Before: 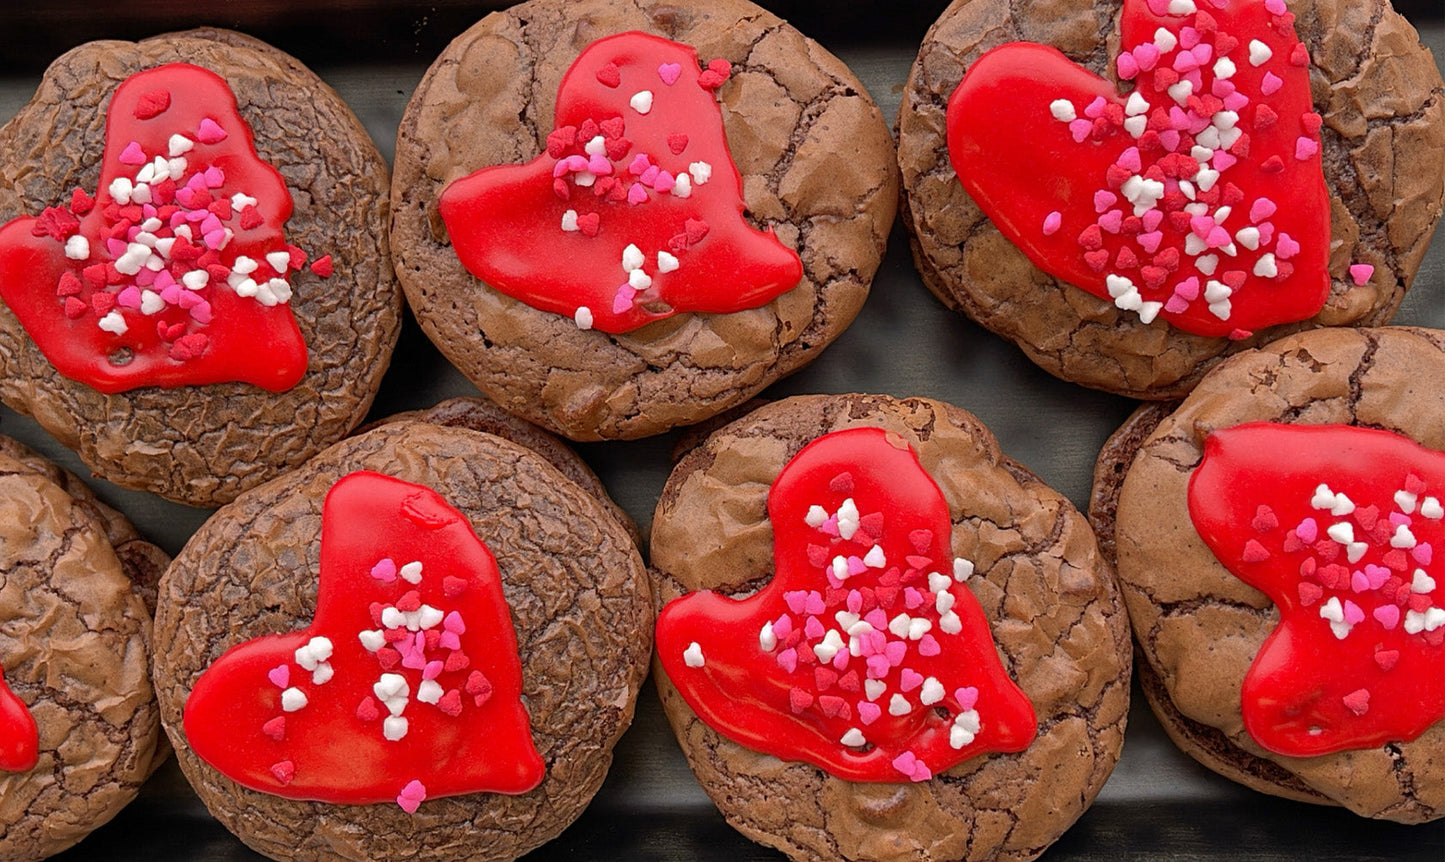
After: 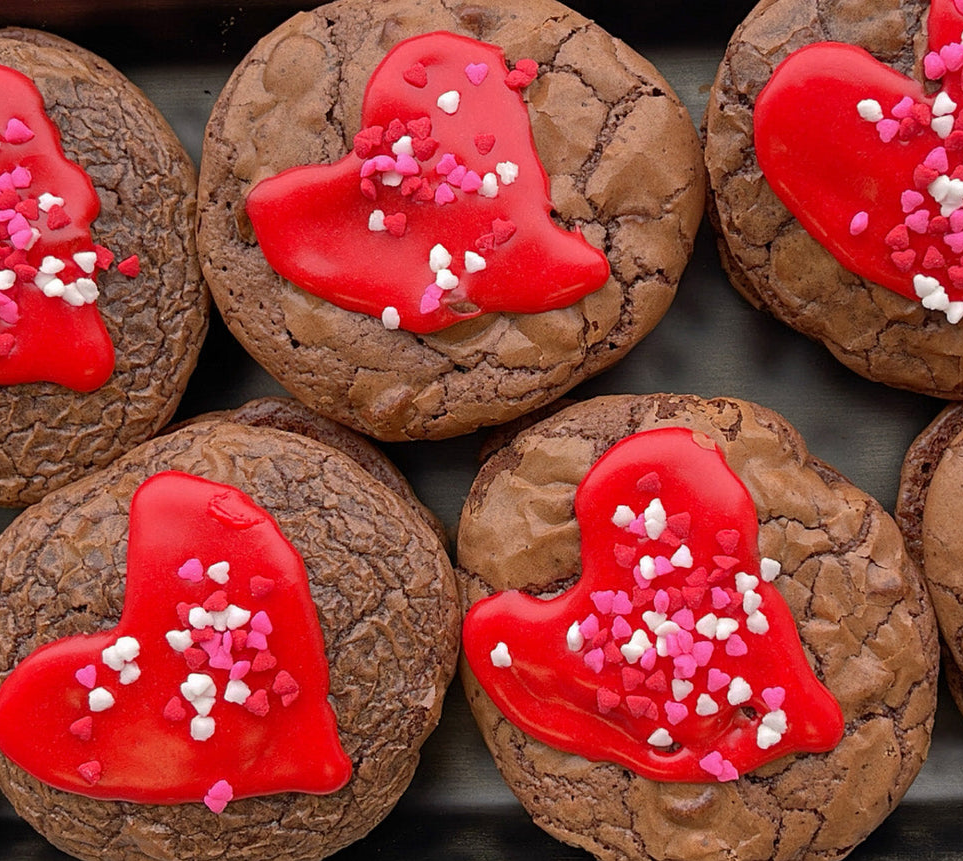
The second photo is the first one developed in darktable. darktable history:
crop and rotate: left 13.417%, right 19.917%
exposure: compensate highlight preservation false
